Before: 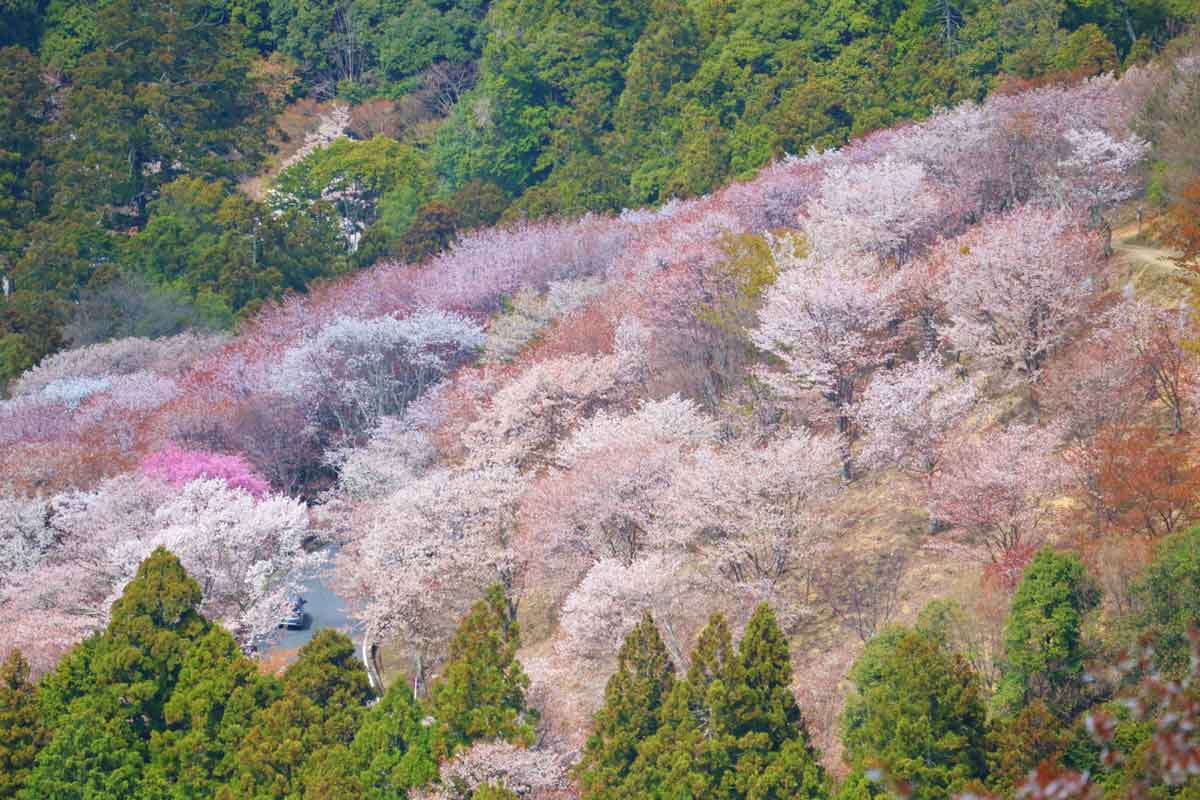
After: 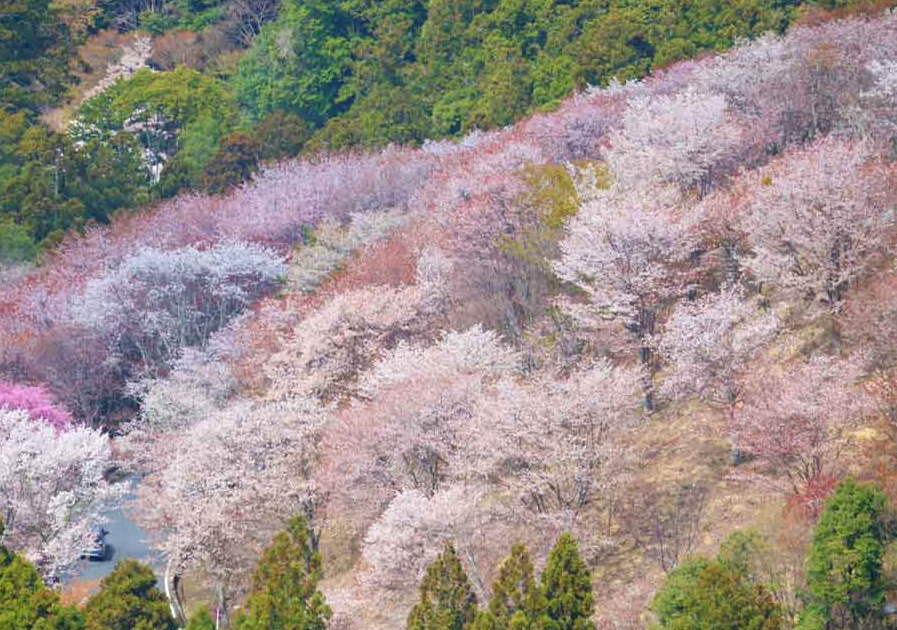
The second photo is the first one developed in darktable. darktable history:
crop: left 16.563%, top 8.656%, right 8.618%, bottom 12.511%
